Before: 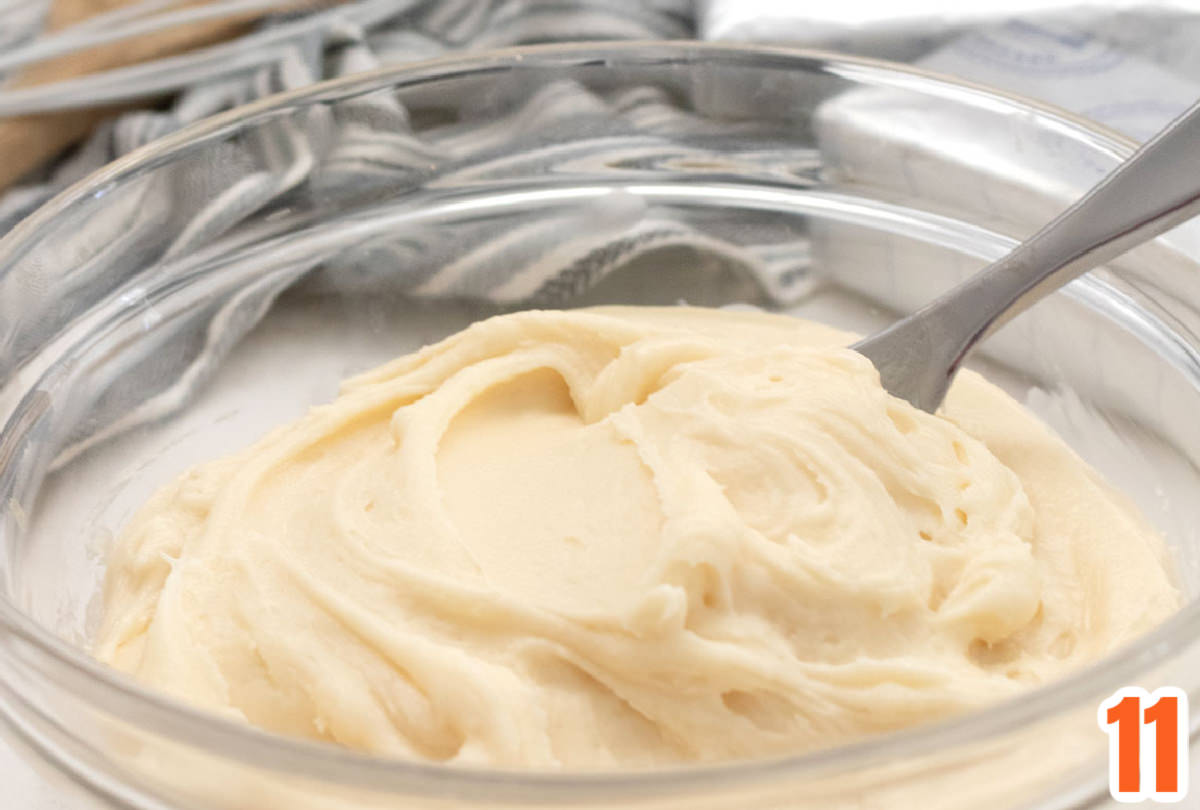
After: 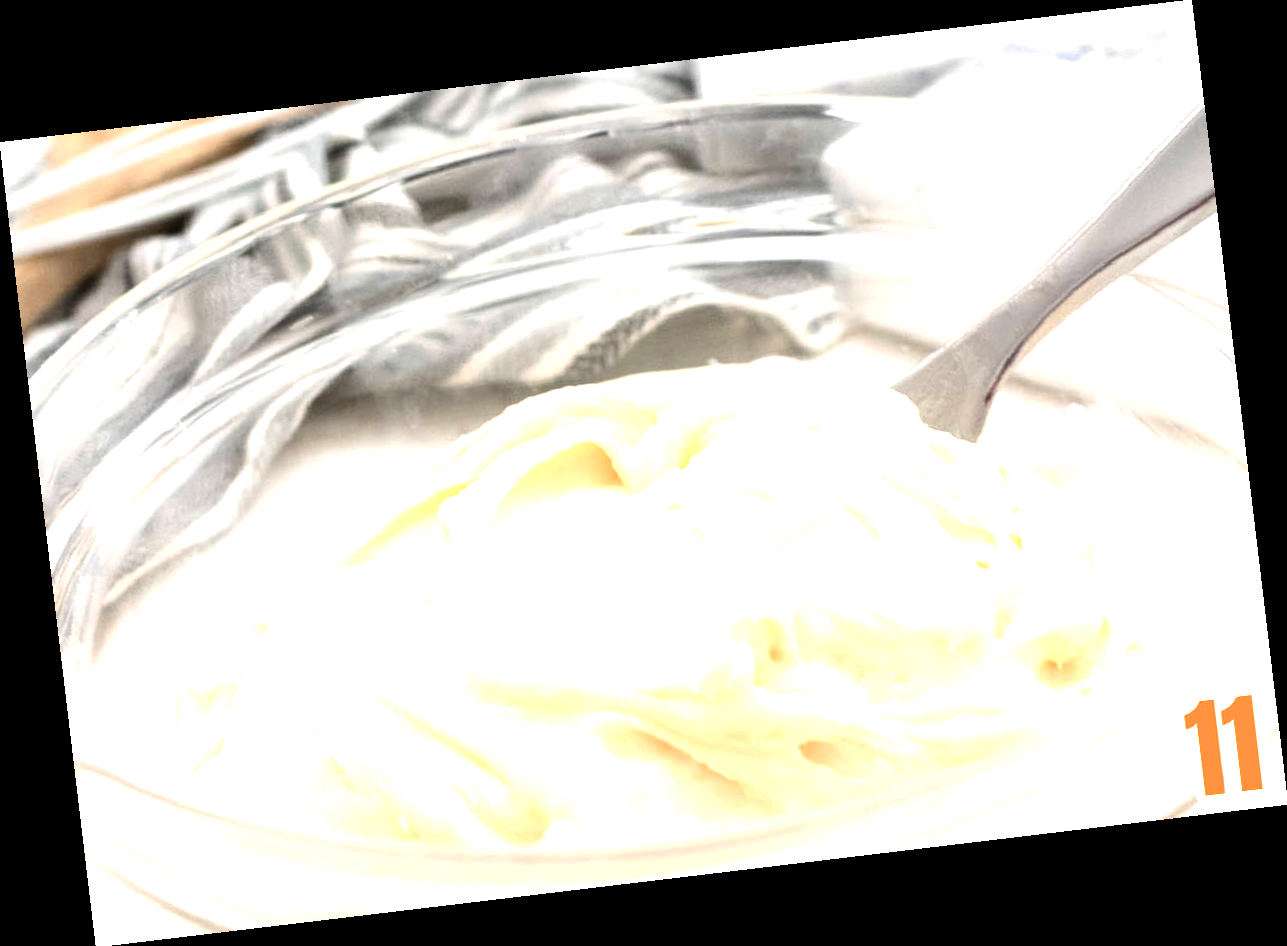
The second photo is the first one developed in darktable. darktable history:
tone equalizer: -8 EV -0.75 EV, -7 EV -0.7 EV, -6 EV -0.6 EV, -5 EV -0.4 EV, -3 EV 0.4 EV, -2 EV 0.6 EV, -1 EV 0.7 EV, +0 EV 0.75 EV, edges refinement/feathering 500, mask exposure compensation -1.57 EV, preserve details no
contrast brightness saturation: saturation -0.05
exposure: exposure 0.559 EV, compensate highlight preservation false
rotate and perspective: rotation -6.83°, automatic cropping off
